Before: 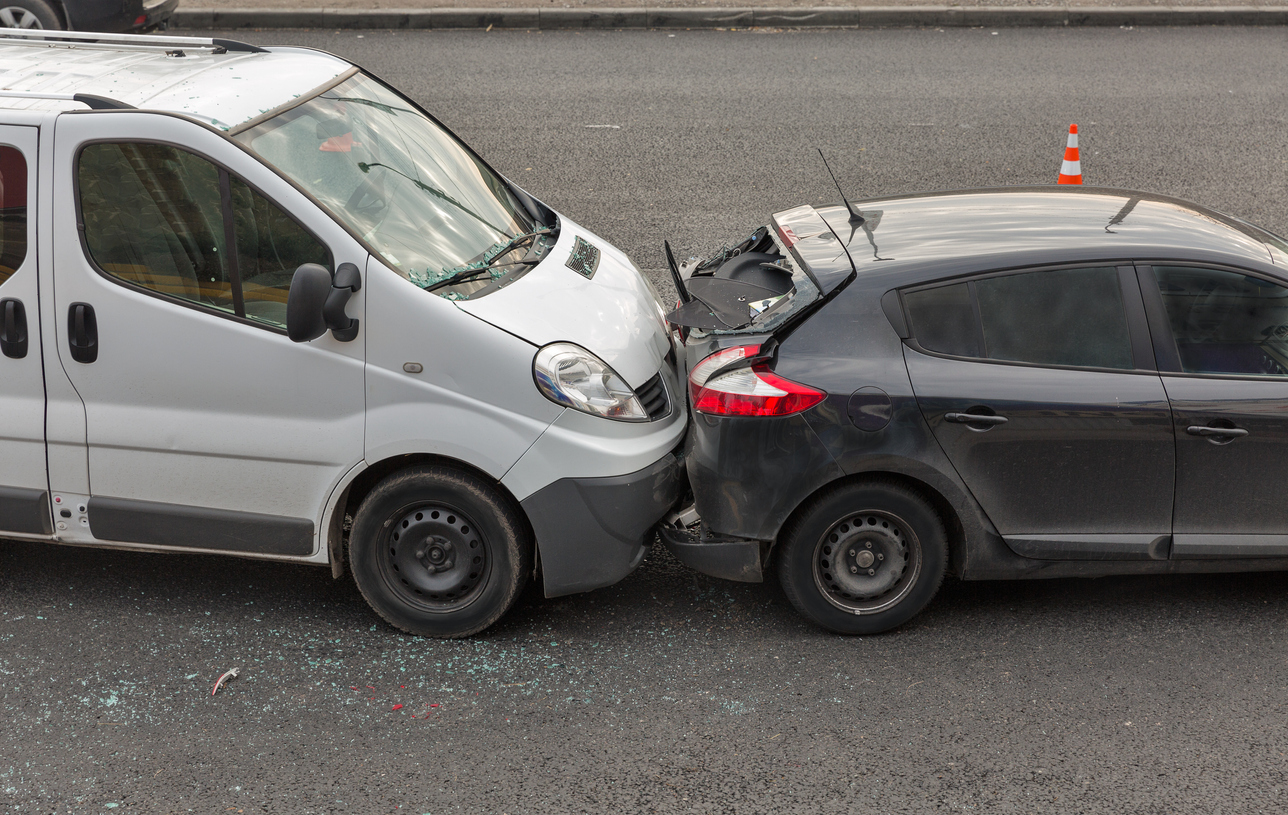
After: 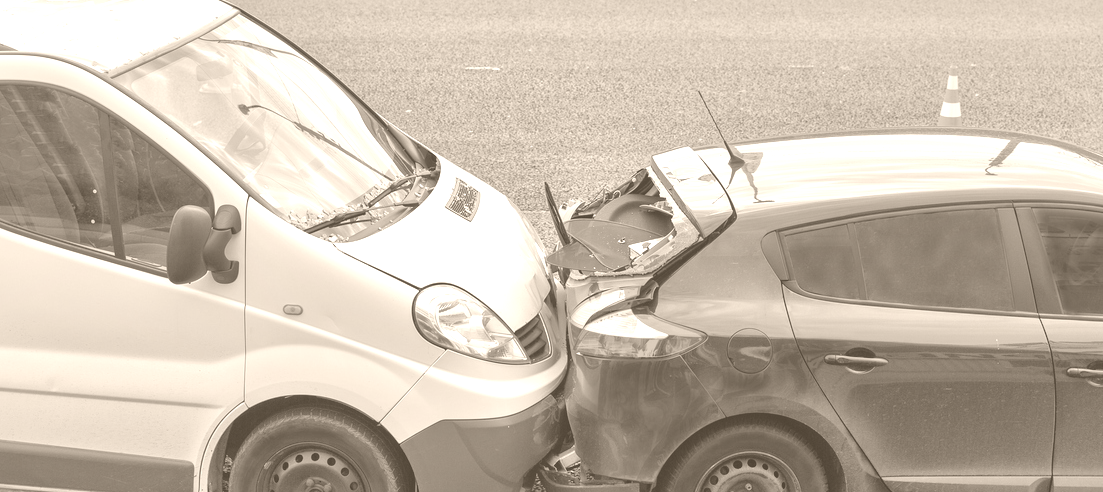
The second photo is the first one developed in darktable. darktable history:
shadows and highlights: on, module defaults
crop and rotate: left 9.345%, top 7.22%, right 4.982%, bottom 32.331%
colorize: hue 34.49°, saturation 35.33%, source mix 100%, version 1
